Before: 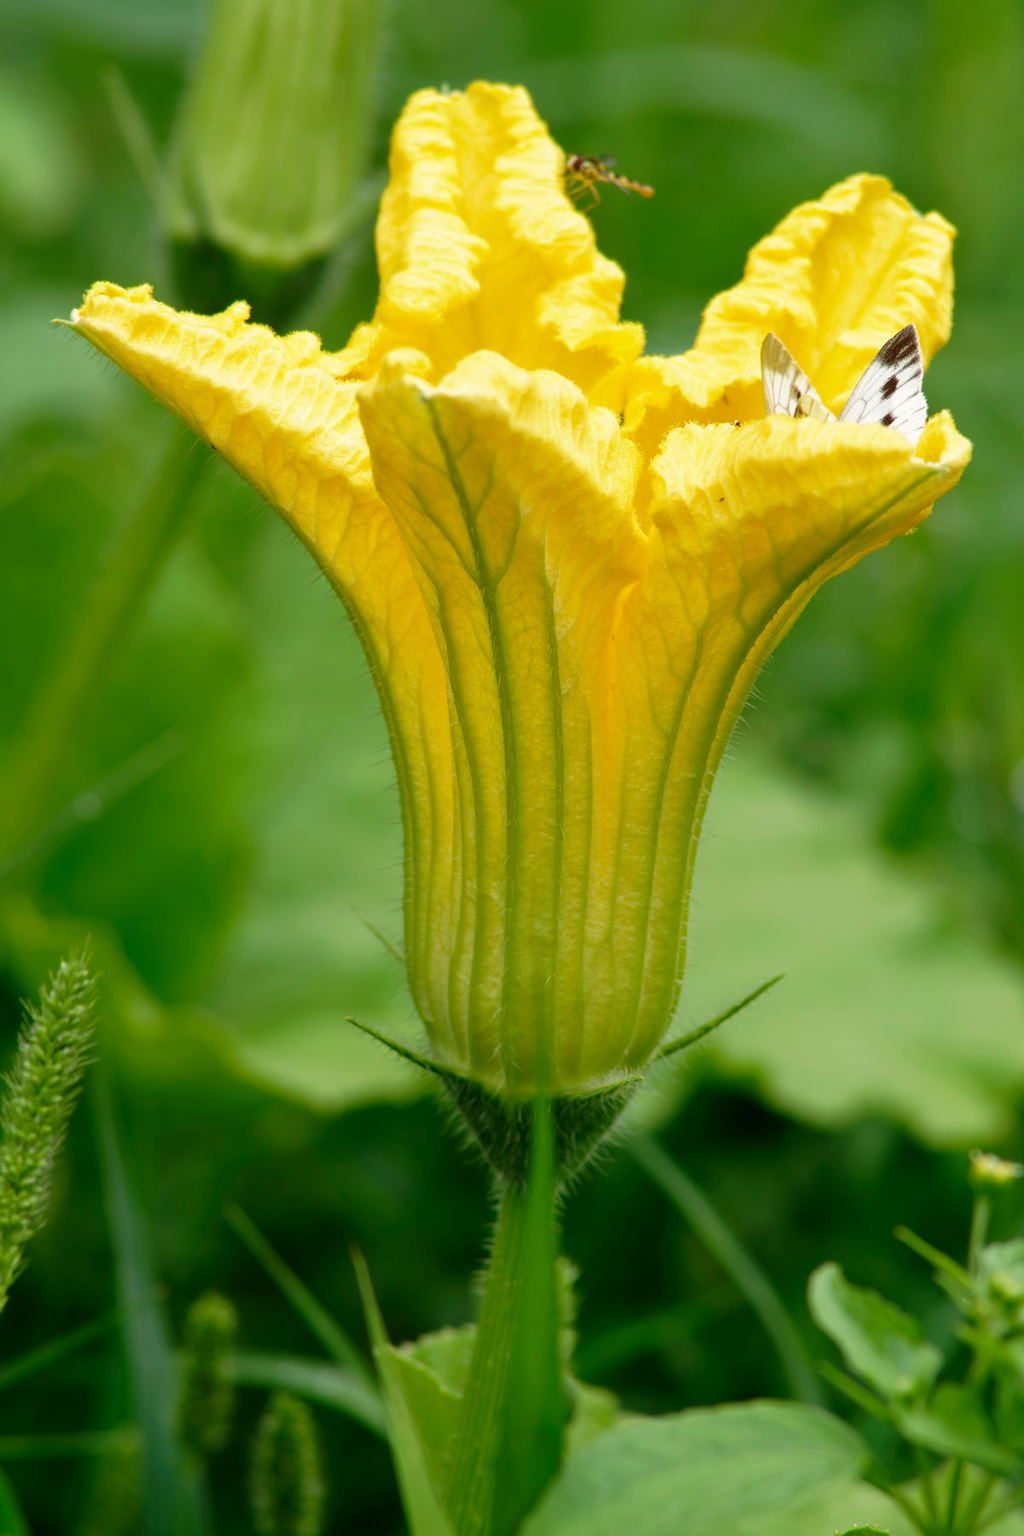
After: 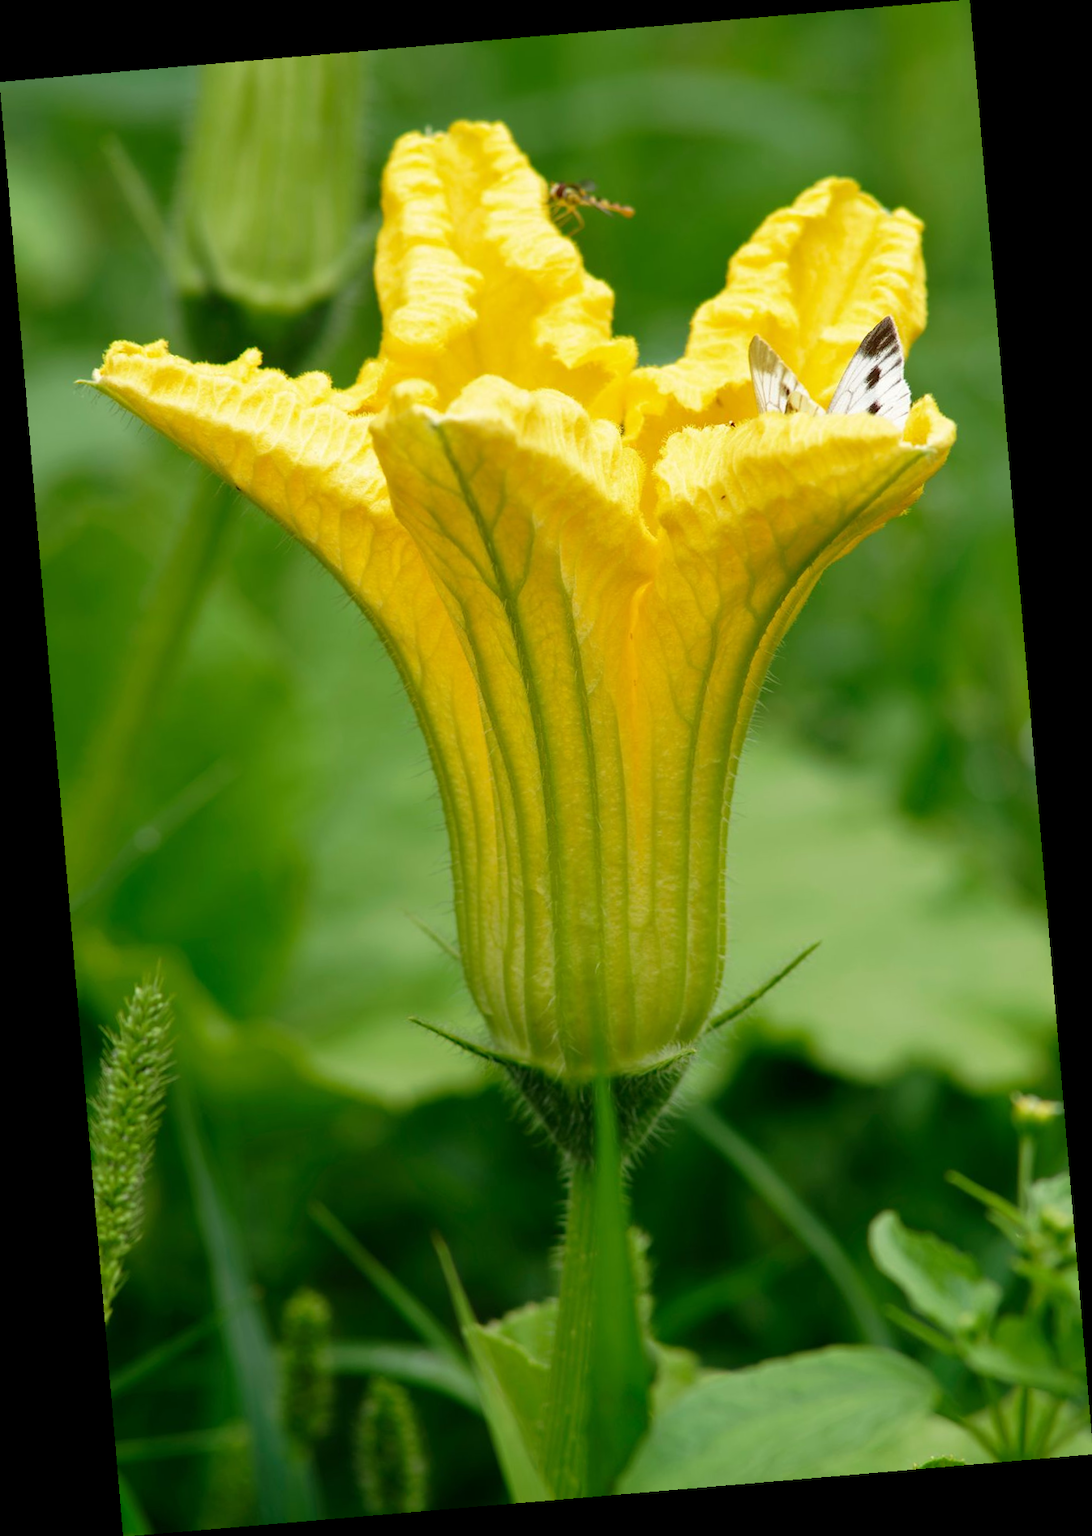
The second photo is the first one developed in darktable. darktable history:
white balance: emerald 1
rotate and perspective: rotation -4.86°, automatic cropping off
